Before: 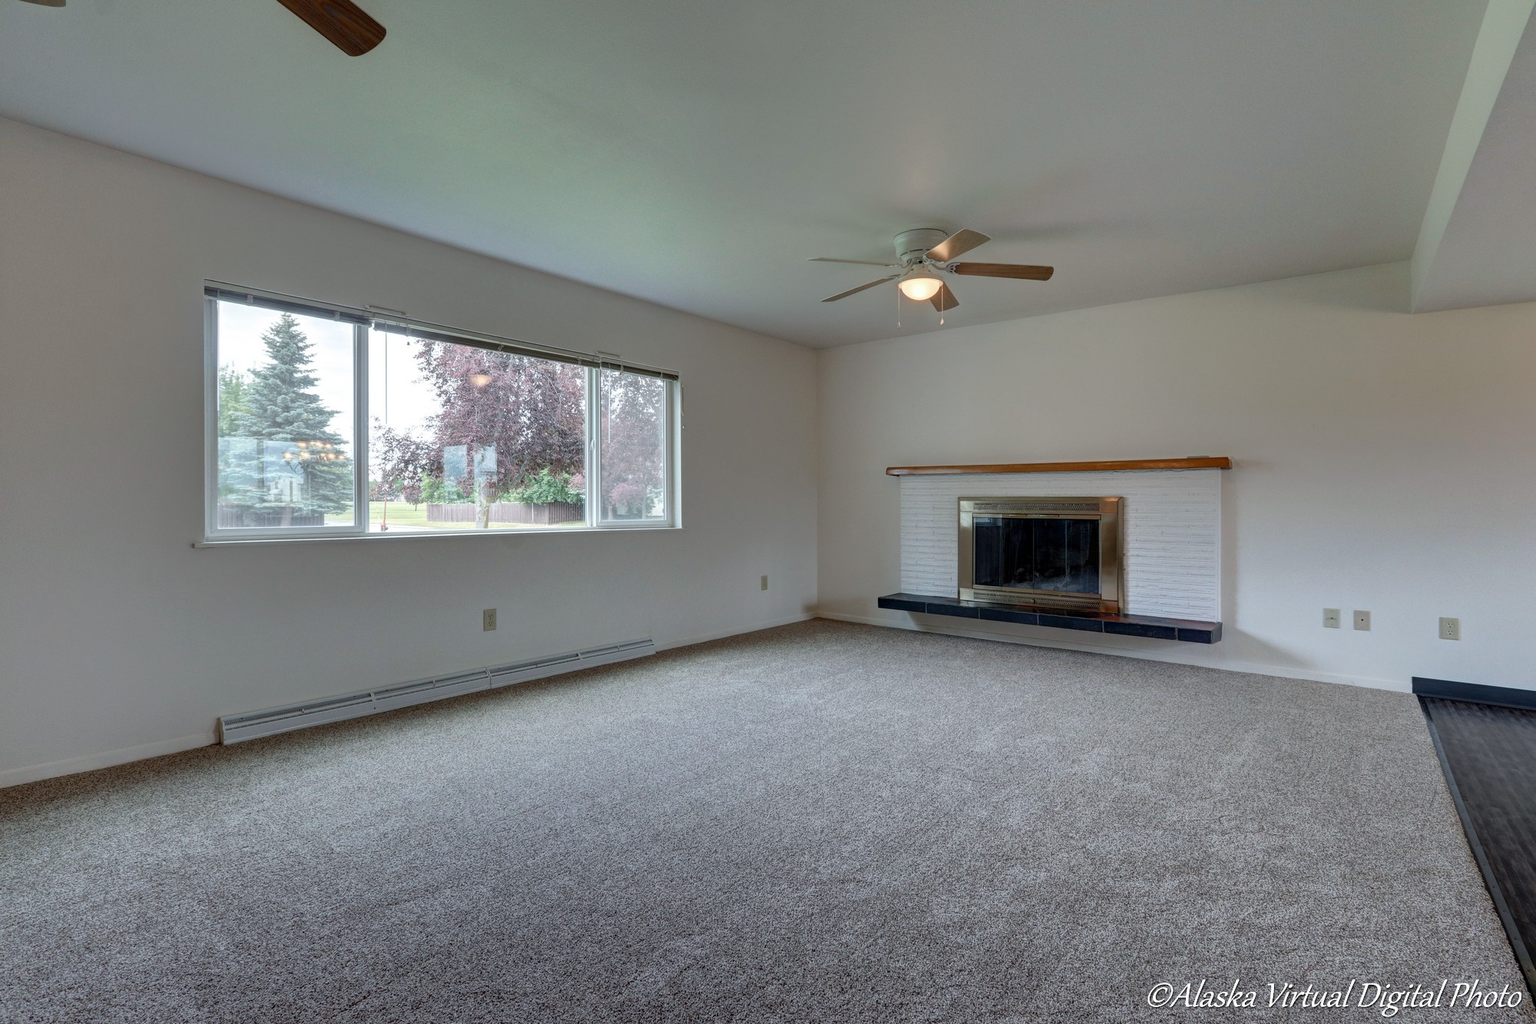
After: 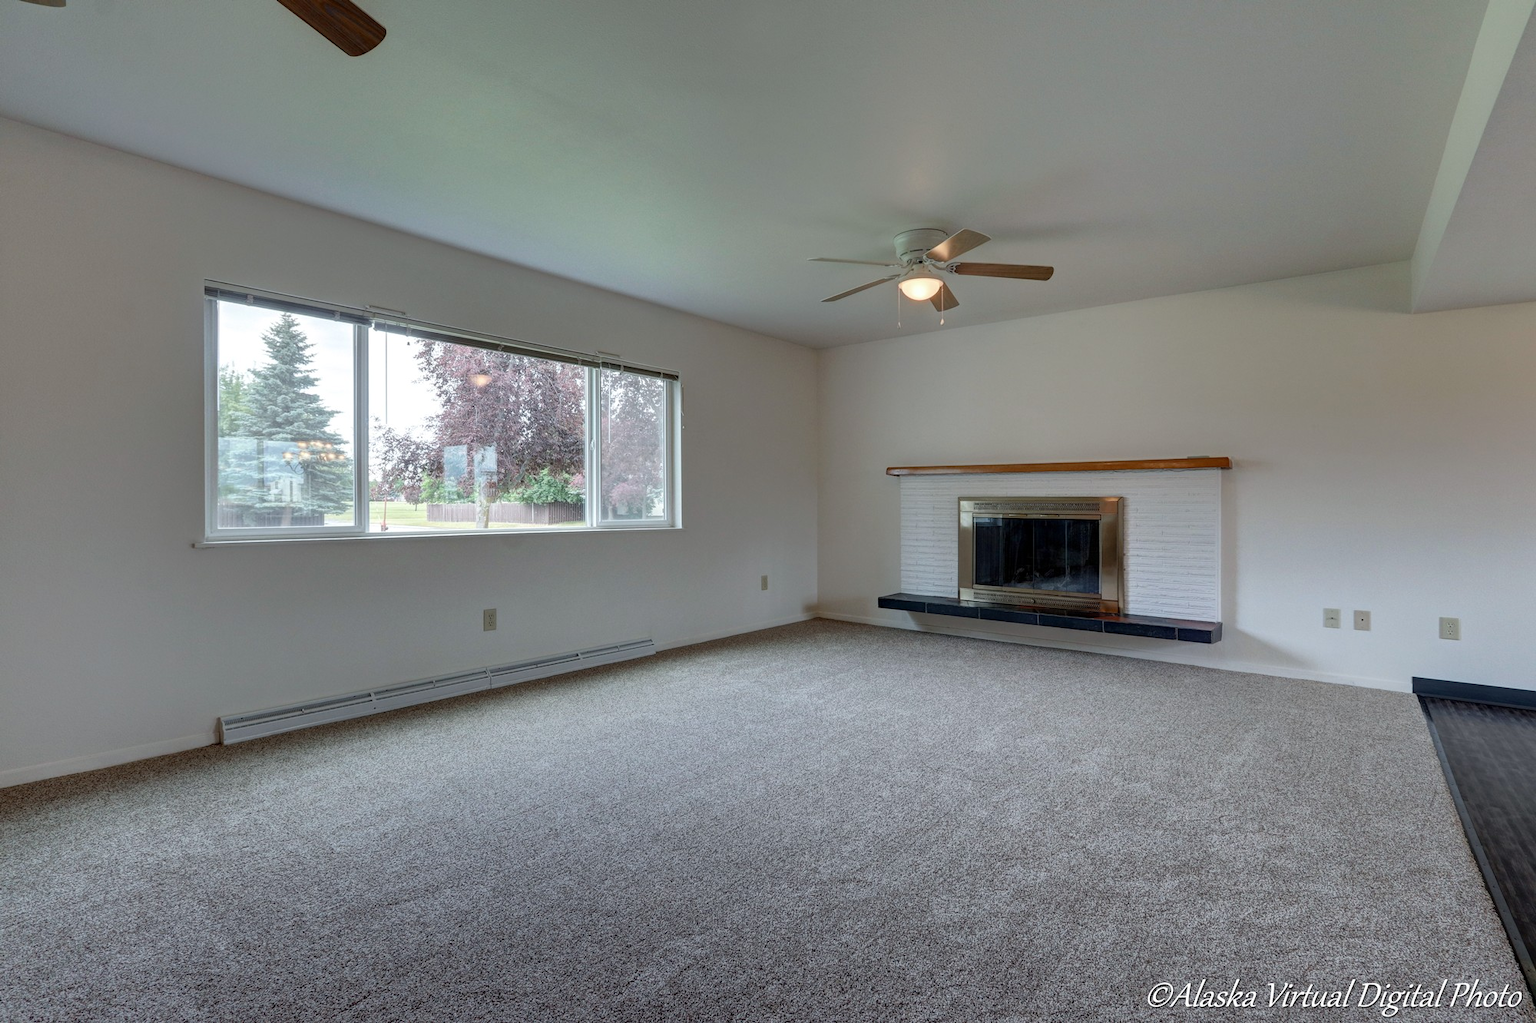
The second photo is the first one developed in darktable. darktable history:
shadows and highlights: radius 90.35, shadows -15.95, white point adjustment 0.223, highlights 30.87, compress 48.47%, soften with gaussian
